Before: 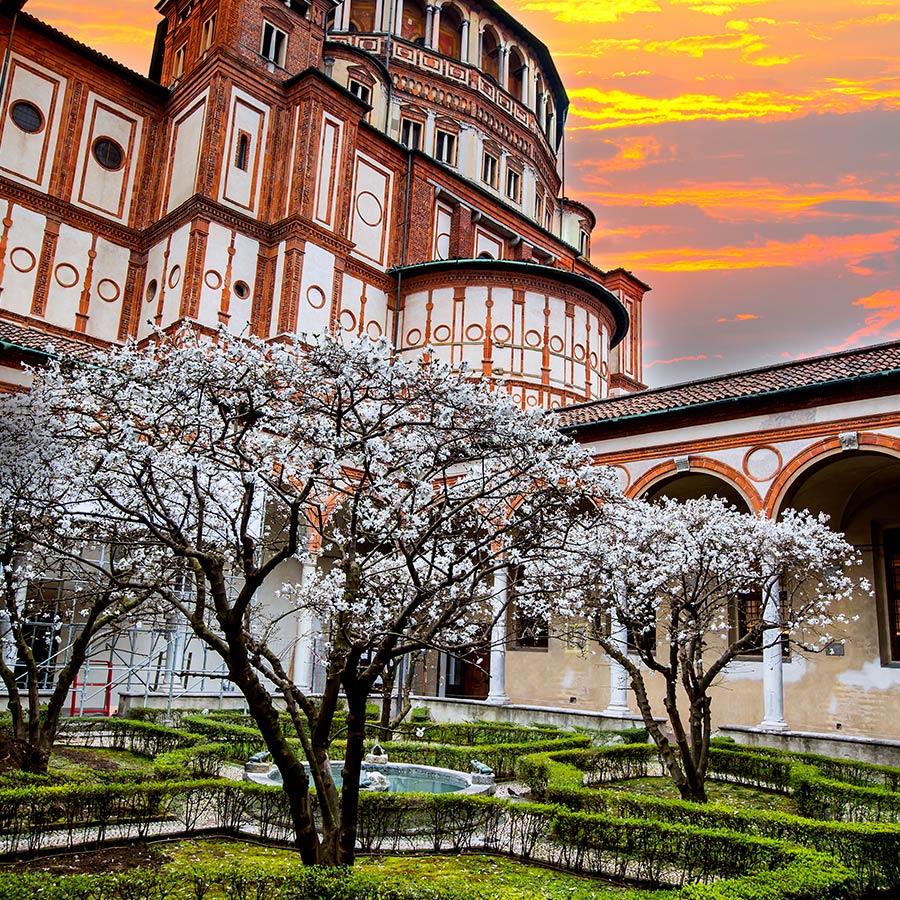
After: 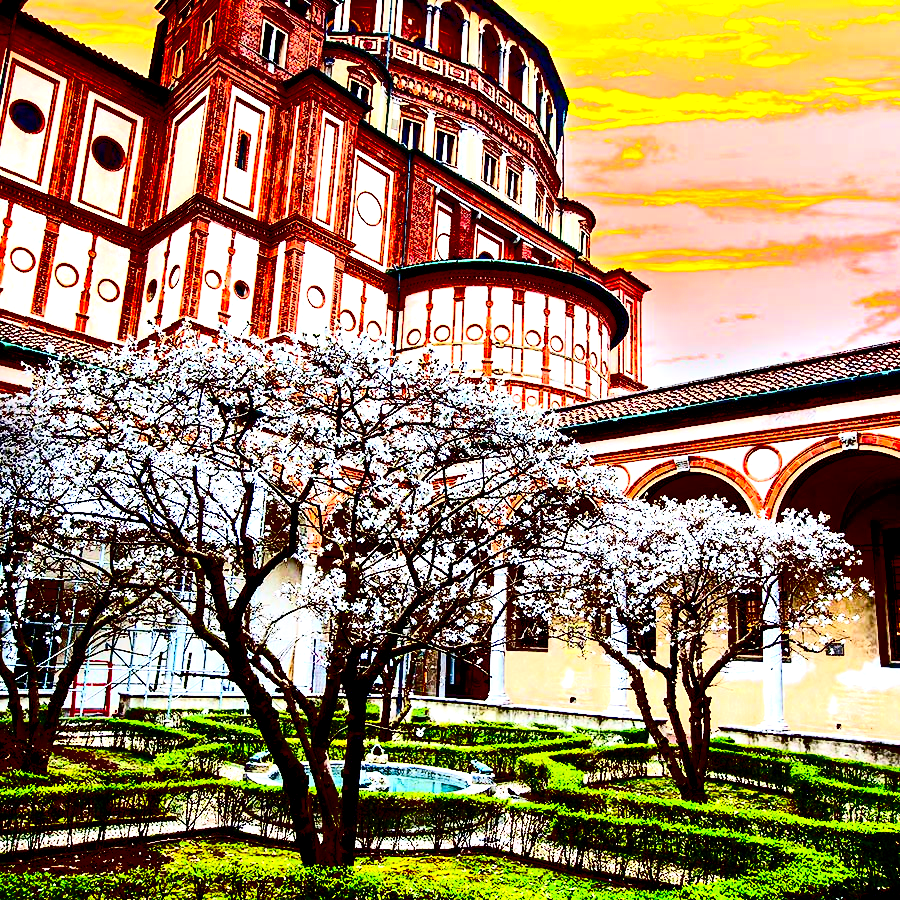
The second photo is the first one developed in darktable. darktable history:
exposure: black level correction 0.001, exposure 1.117 EV, compensate exposure bias true, compensate highlight preservation false
color balance rgb: shadows lift › luminance -19.623%, perceptual saturation grading › global saturation 24.837%, perceptual saturation grading › highlights -50.619%, perceptual saturation grading › mid-tones 19.607%, perceptual saturation grading › shadows 60.953%
contrast brightness saturation: contrast 0.761, brightness -0.982, saturation 0.987
